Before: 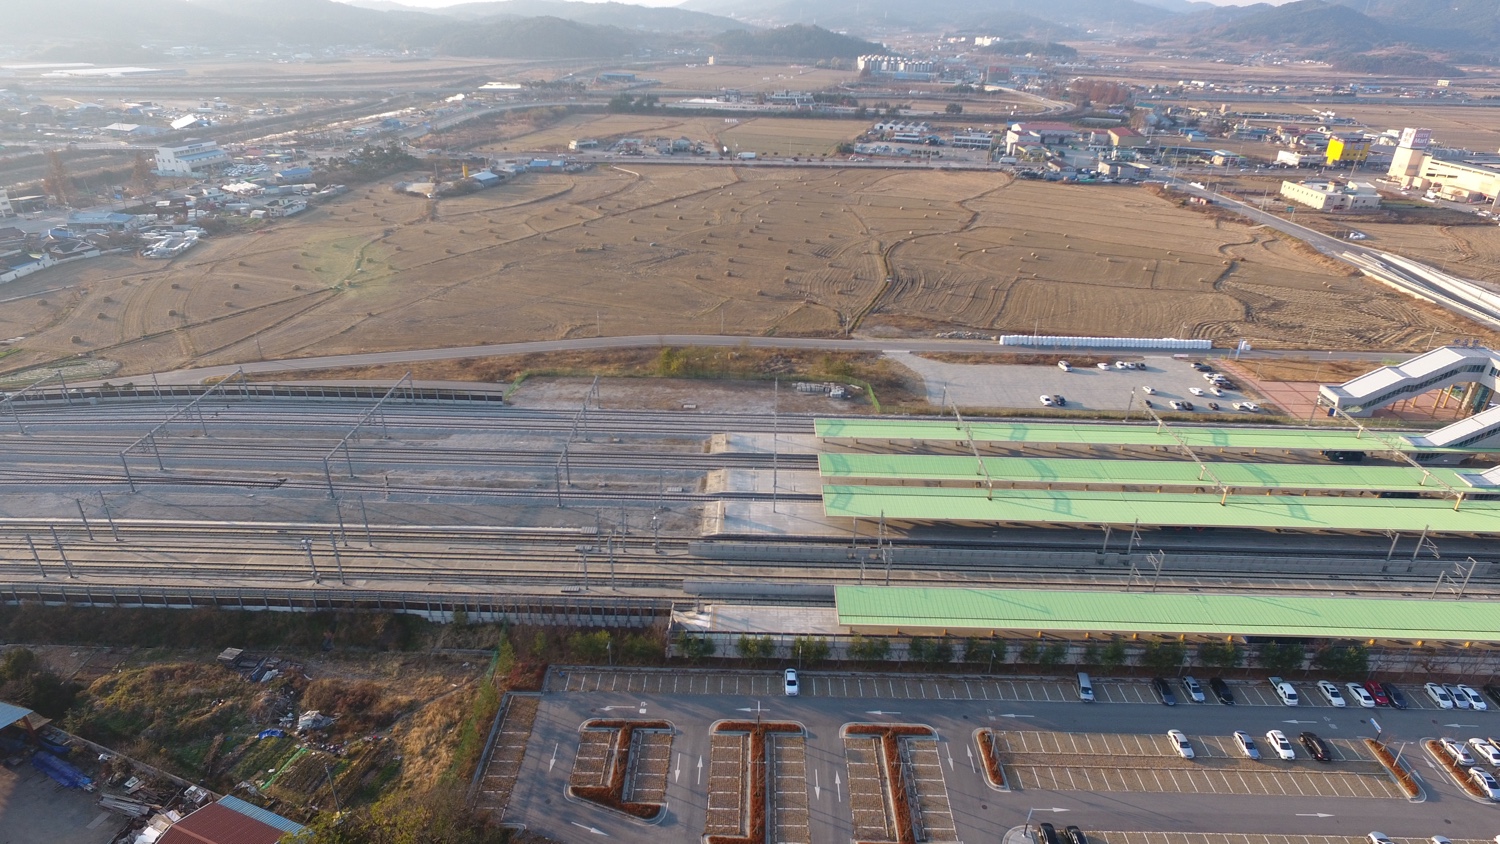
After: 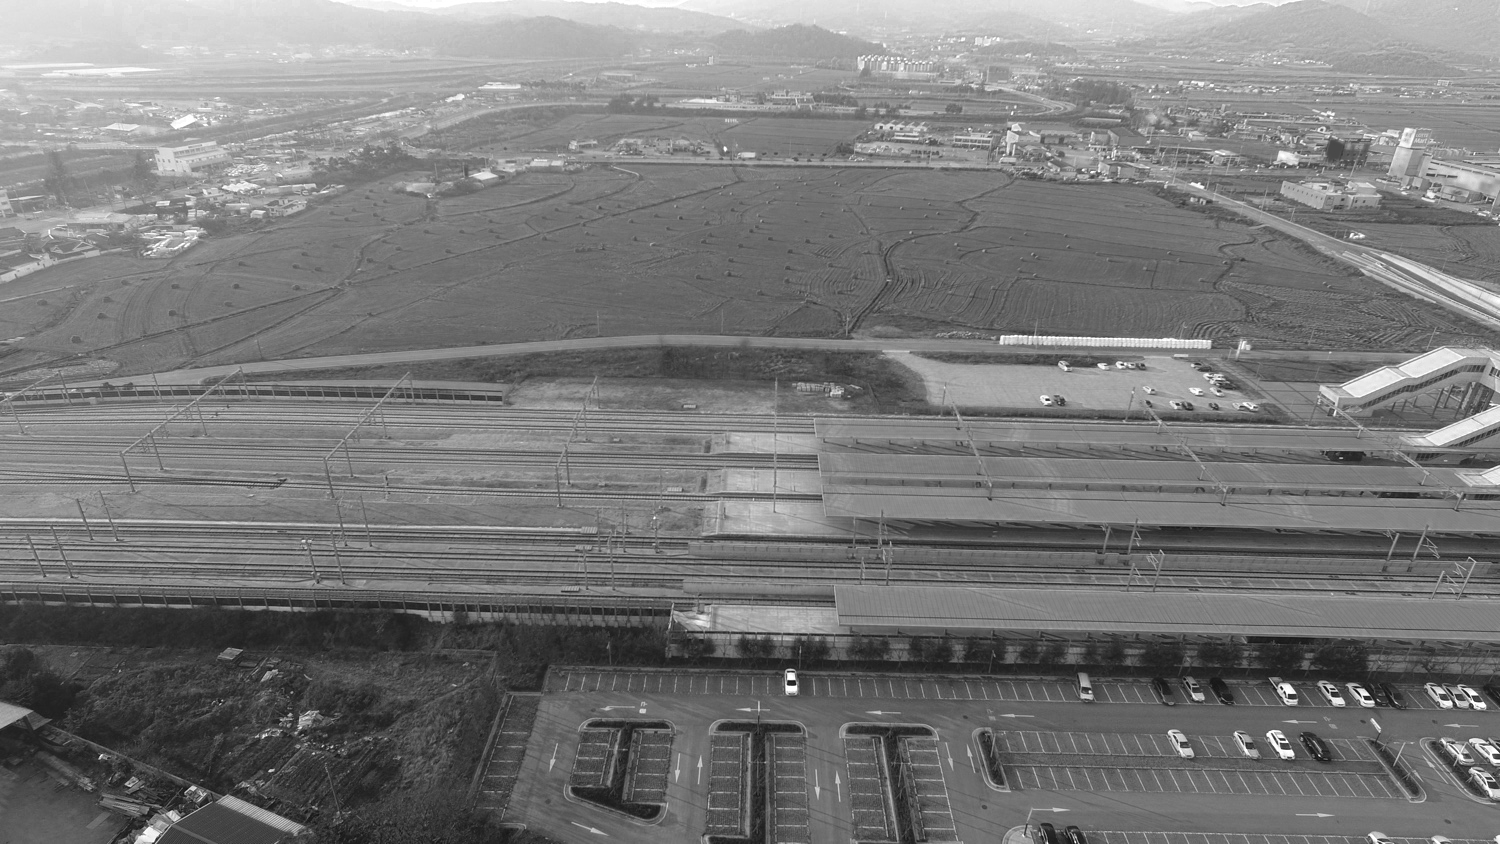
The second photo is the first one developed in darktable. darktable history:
color zones: curves: ch0 [(0.287, 0.048) (0.493, 0.484) (0.737, 0.816)]; ch1 [(0, 0) (0.143, 0) (0.286, 0) (0.429, 0) (0.571, 0) (0.714, 0) (0.857, 0)]
